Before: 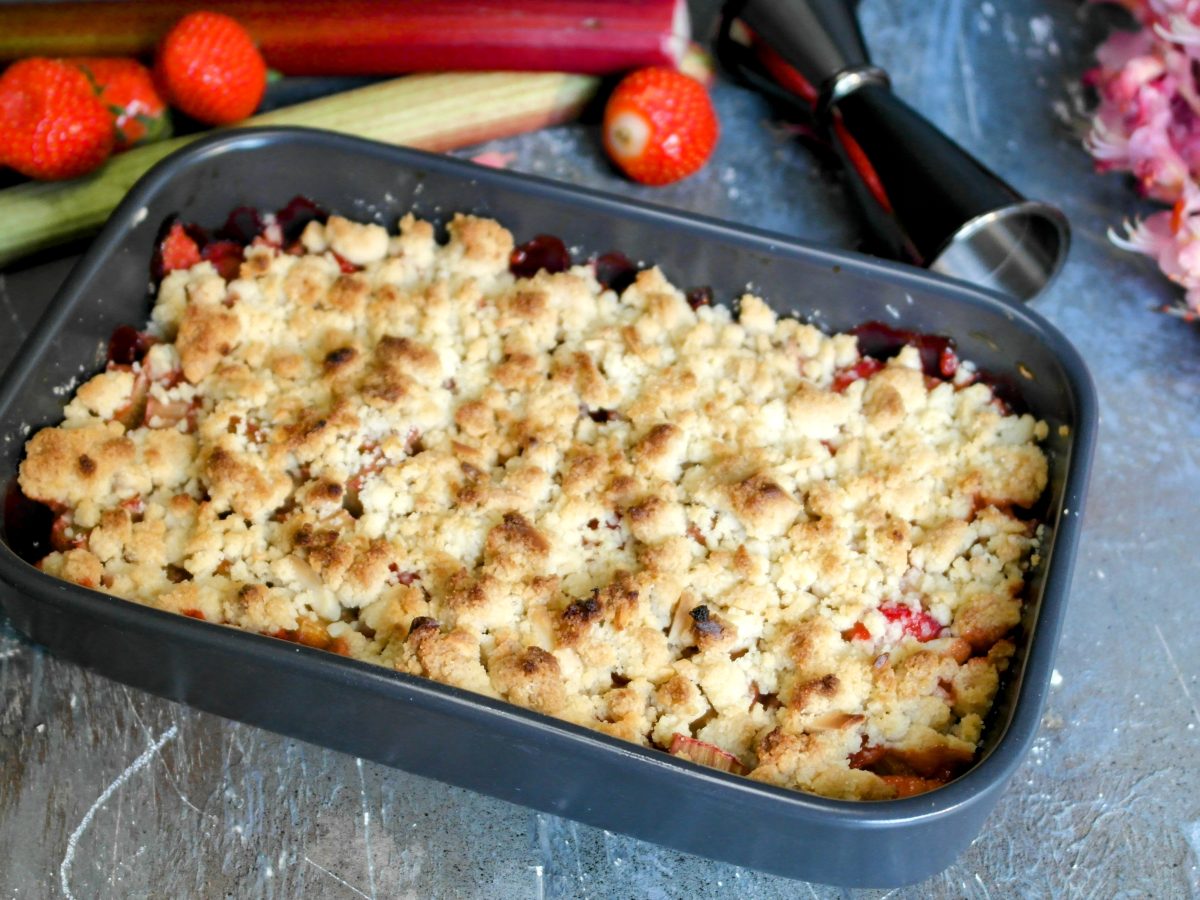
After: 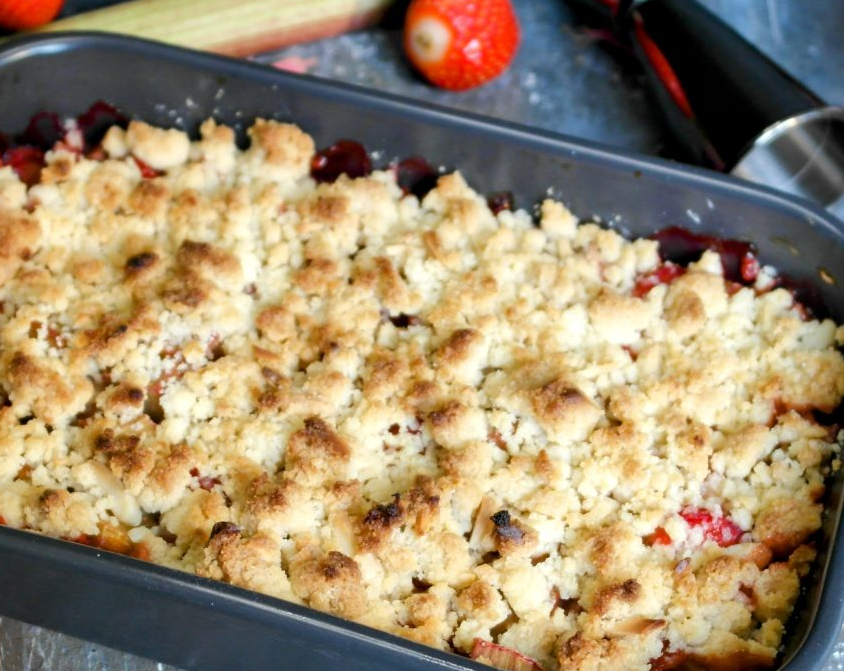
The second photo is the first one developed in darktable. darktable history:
crop and rotate: left 16.628%, top 10.654%, right 12.992%, bottom 14.685%
